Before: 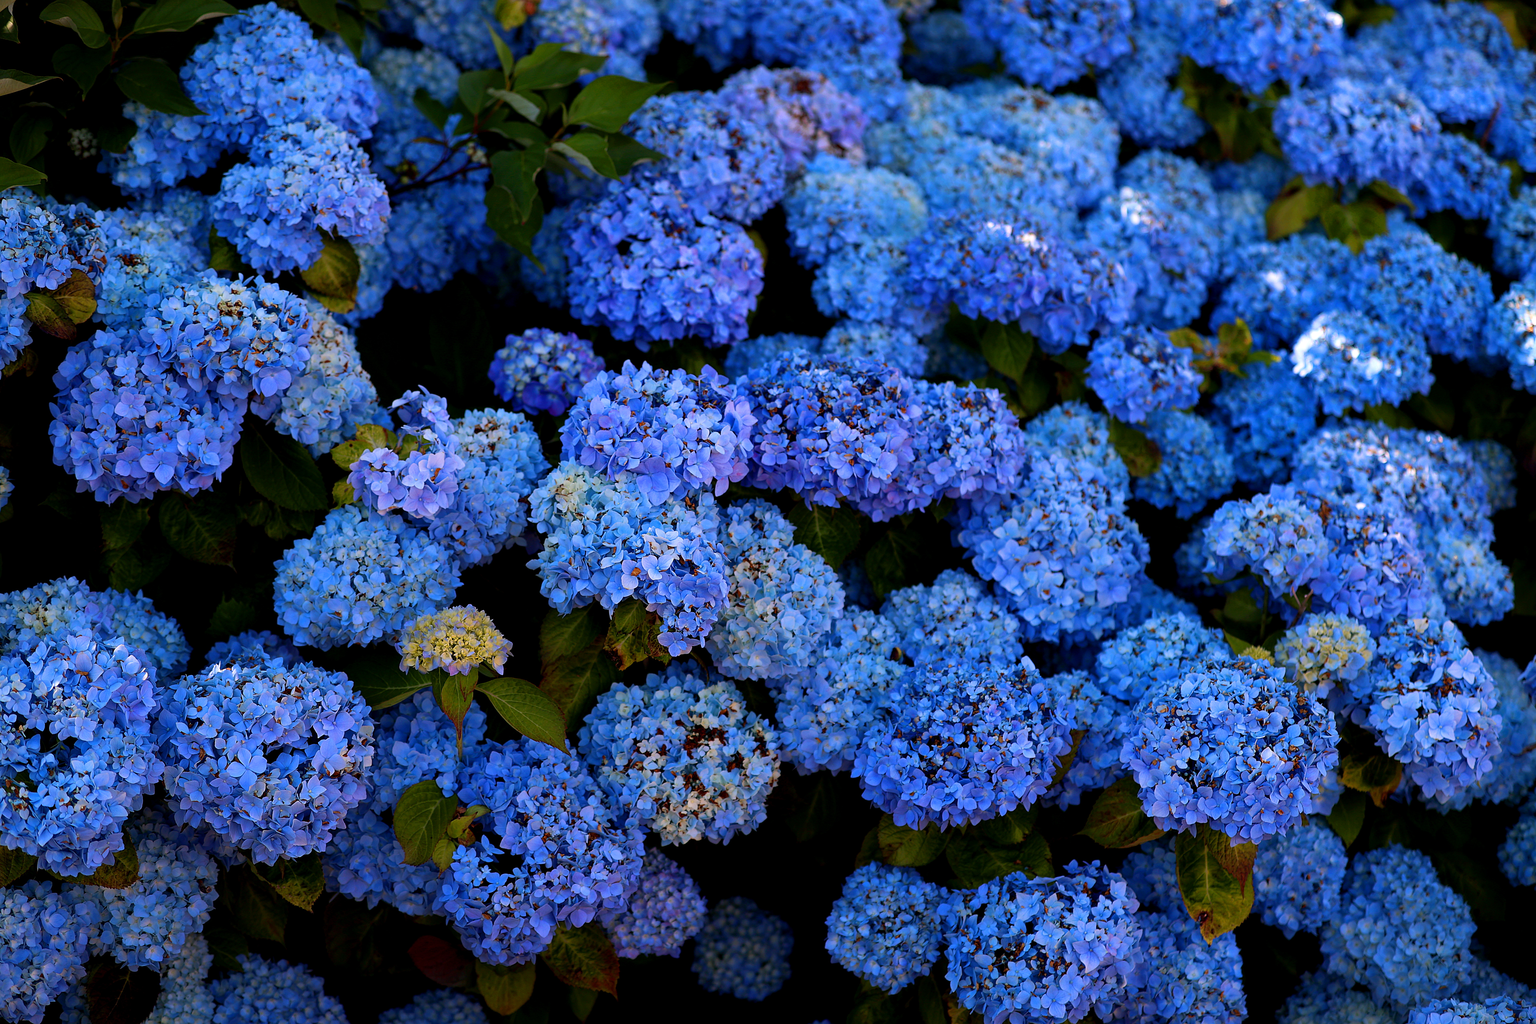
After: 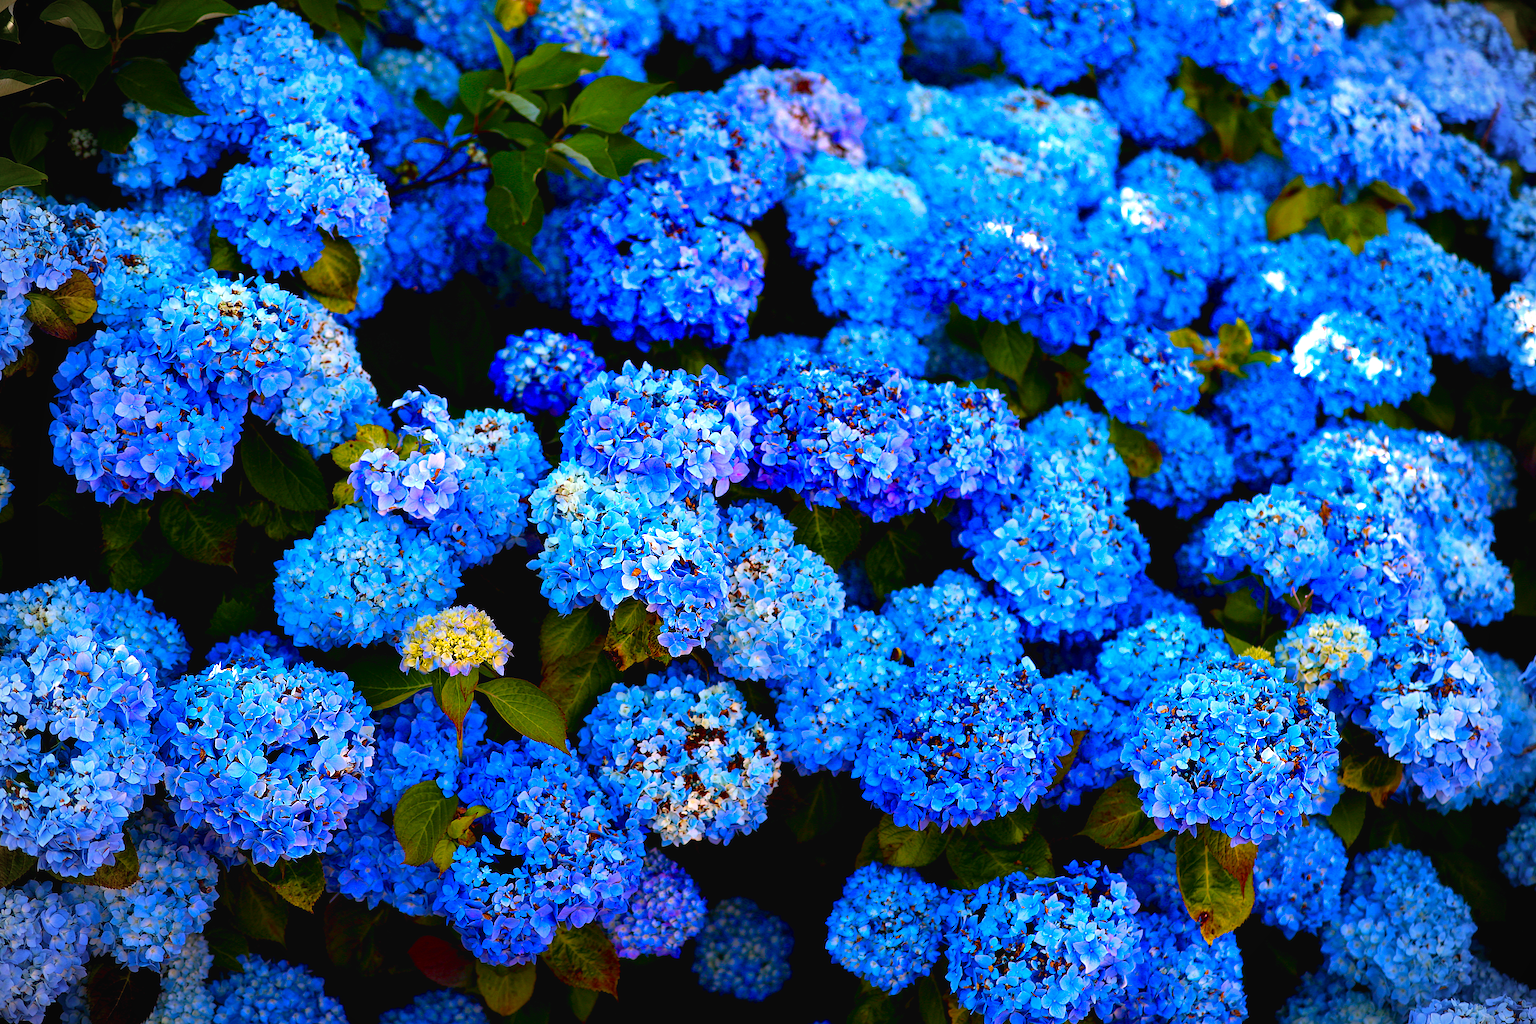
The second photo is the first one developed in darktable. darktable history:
color balance rgb: global offset › luminance 0.27%, linear chroma grading › global chroma 15.65%, perceptual saturation grading › global saturation 20%, perceptual saturation grading › highlights -14.251%, perceptual saturation grading › shadows 49.318%, global vibrance 20%
exposure: black level correction 0, exposure 1 EV, compensate highlight preservation false
vignetting: unbound false
